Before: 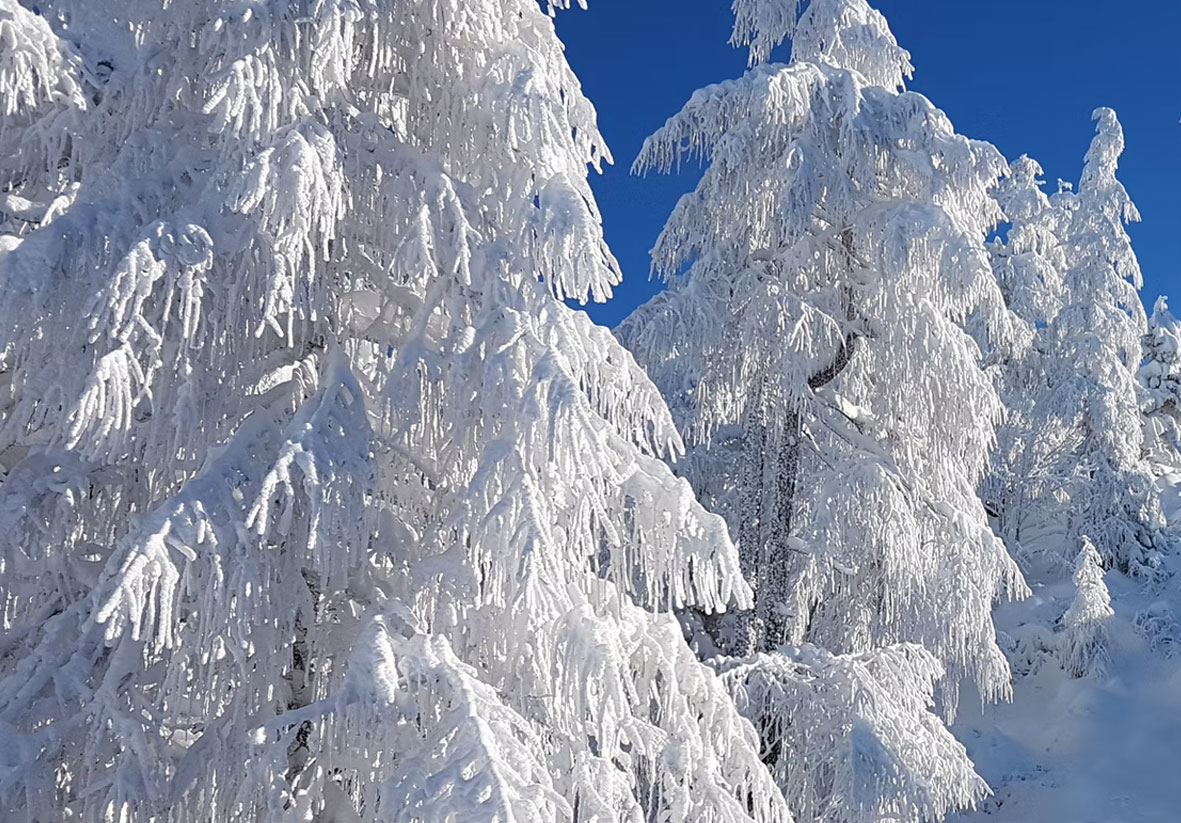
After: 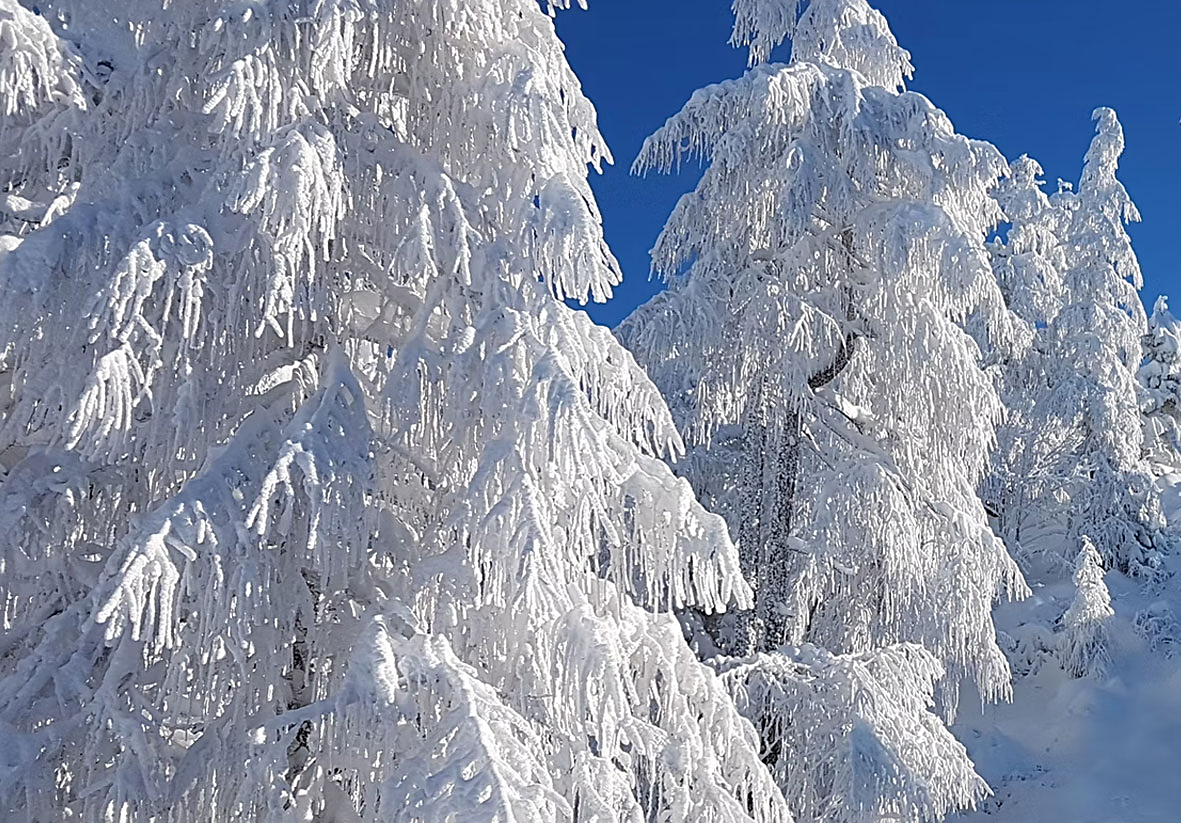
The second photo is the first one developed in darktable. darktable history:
shadows and highlights: shadows 25, highlights -25
sharpen: on, module defaults
